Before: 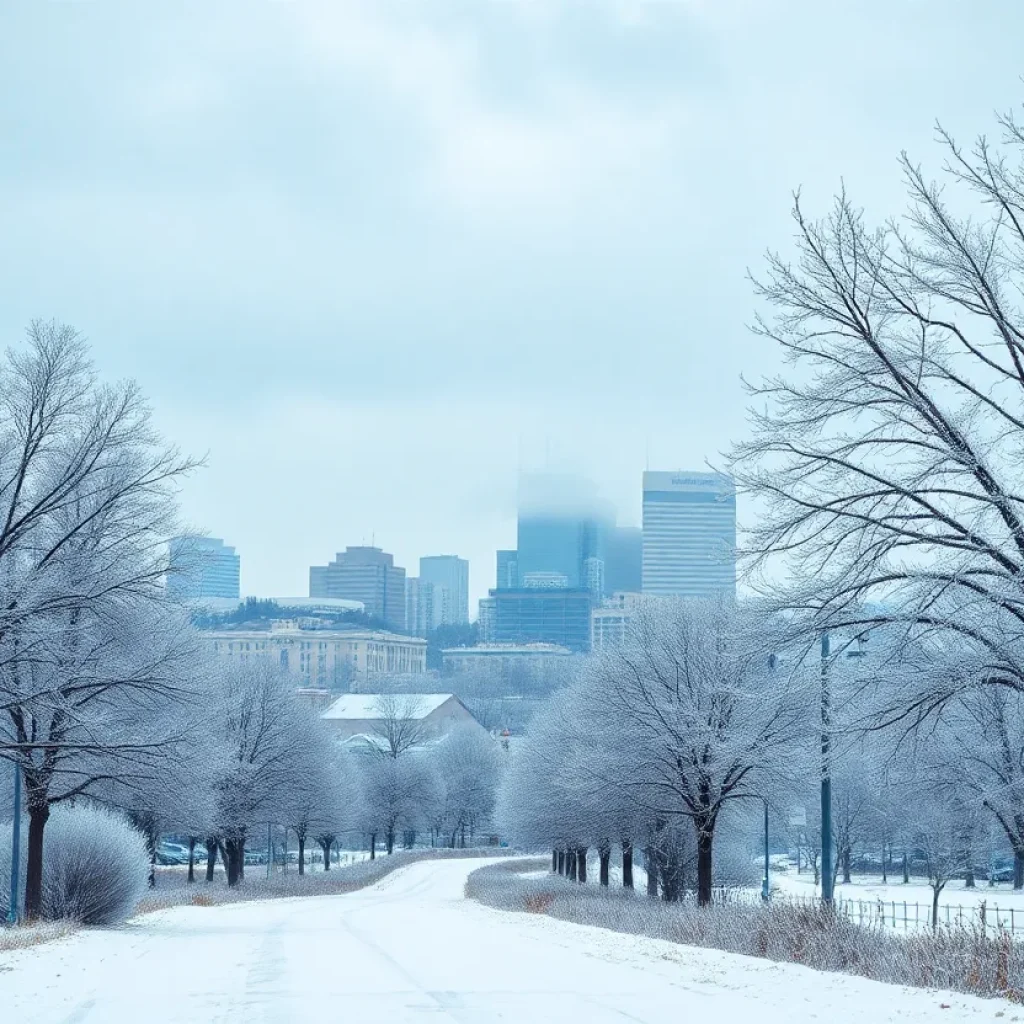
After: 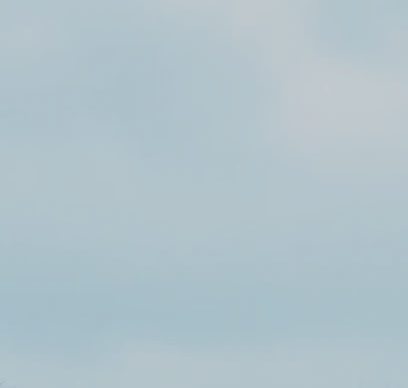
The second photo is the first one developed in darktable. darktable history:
crop: left 15.718%, top 5.43%, right 44.362%, bottom 56.614%
filmic rgb: black relative exposure -6.91 EV, white relative exposure 5.68 EV, threshold 5.98 EV, hardness 2.85, enable highlight reconstruction true
